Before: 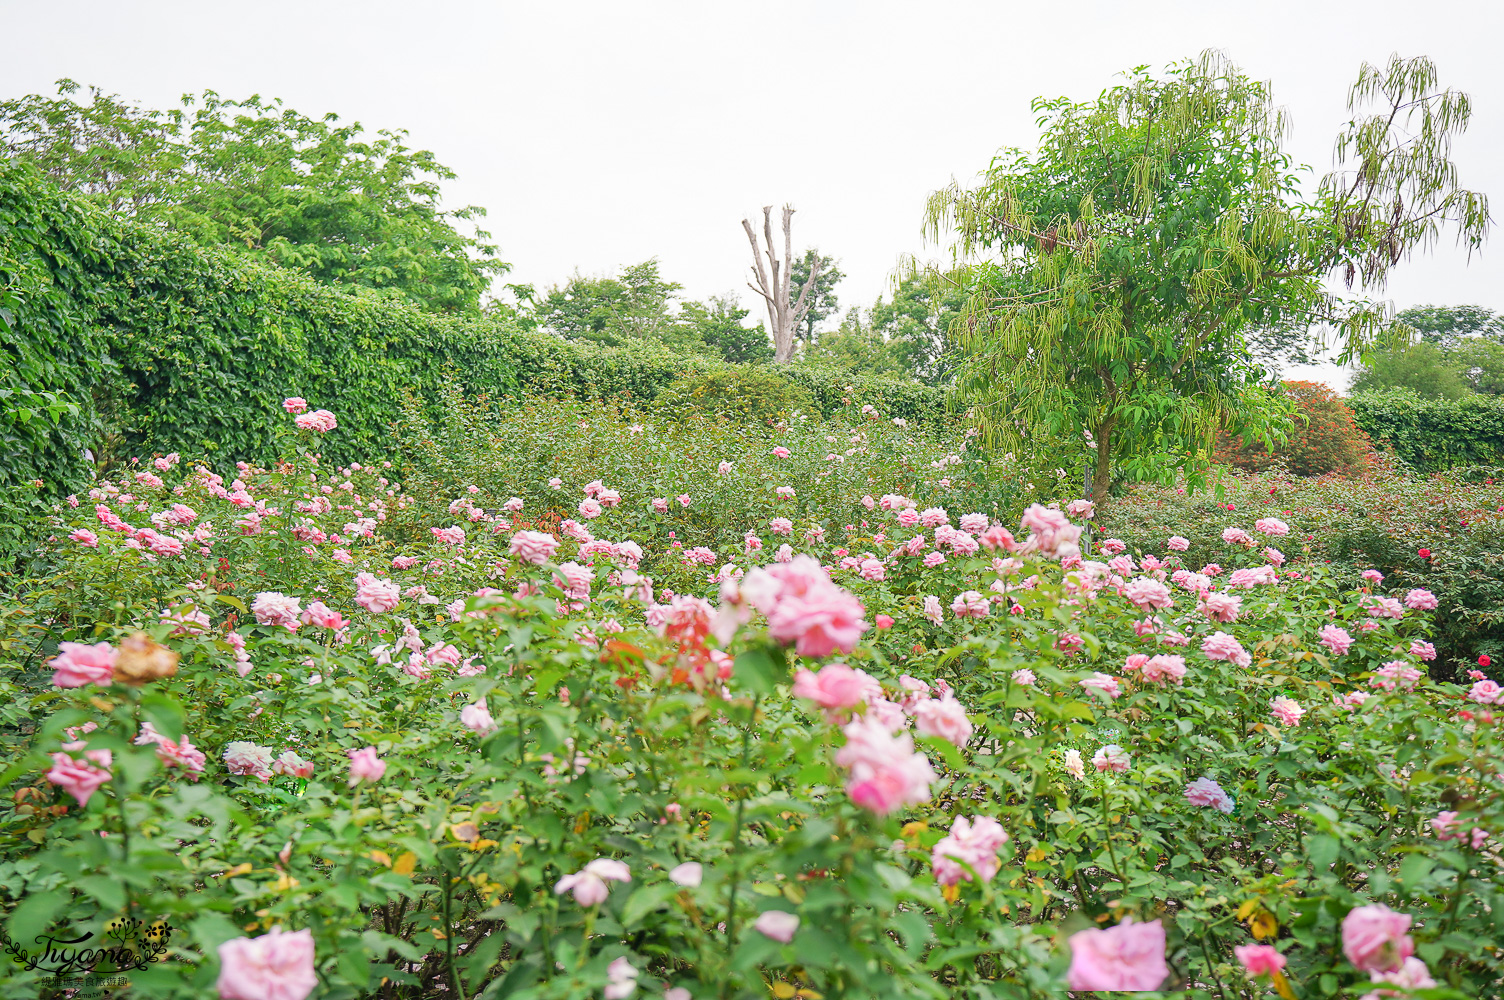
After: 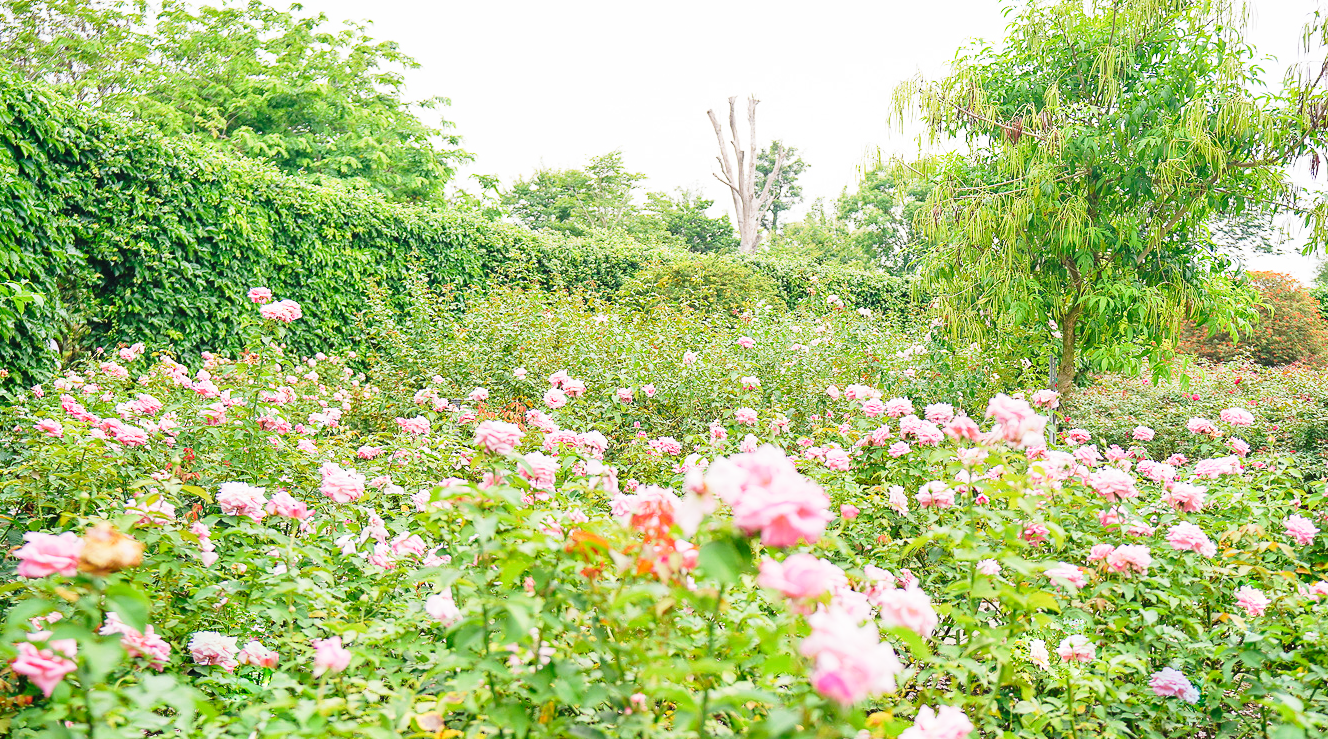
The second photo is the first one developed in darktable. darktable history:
exposure: compensate highlight preservation false
crop and rotate: left 2.387%, top 11.076%, right 9.267%, bottom 15.021%
base curve: curves: ch0 [(0, 0) (0.028, 0.03) (0.121, 0.232) (0.46, 0.748) (0.859, 0.968) (1, 1)], preserve colors none
